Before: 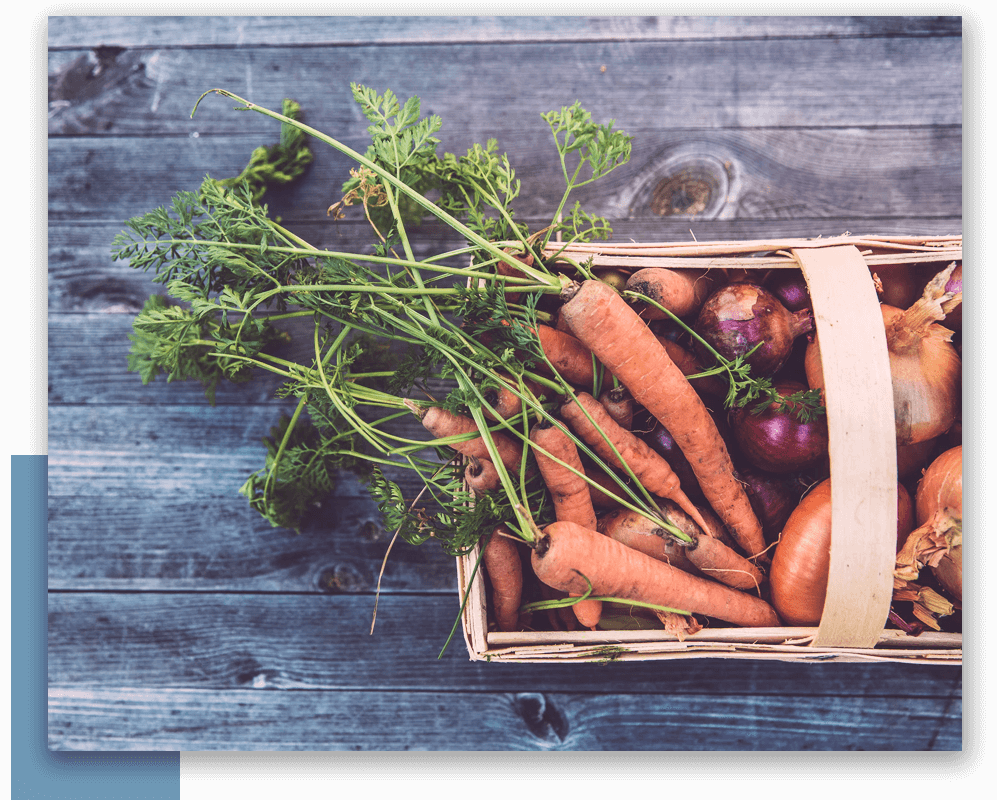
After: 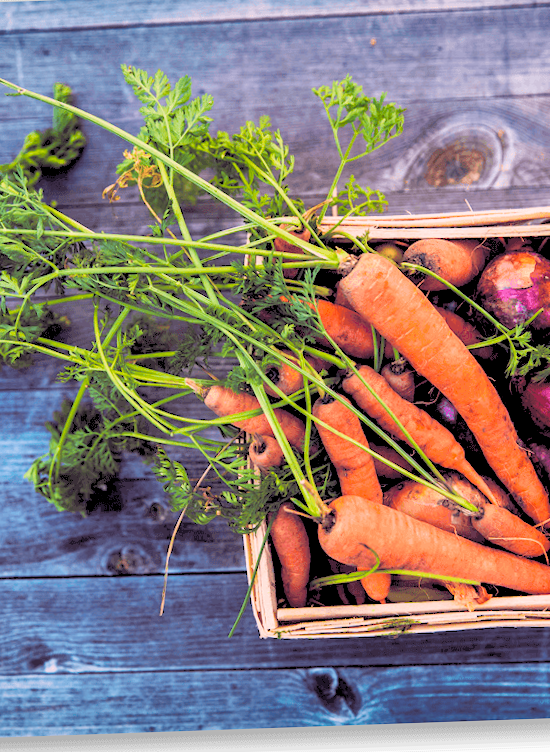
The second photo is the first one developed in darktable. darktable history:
crop: left 21.496%, right 22.254%
shadows and highlights: radius 108.52, shadows 23.73, highlights -59.32, low approximation 0.01, soften with gaussian
rotate and perspective: rotation -2°, crop left 0.022, crop right 0.978, crop top 0.049, crop bottom 0.951
rgb levels: levels [[0.027, 0.429, 0.996], [0, 0.5, 1], [0, 0.5, 1]]
color balance rgb: linear chroma grading › global chroma 15%, perceptual saturation grading › global saturation 30%
